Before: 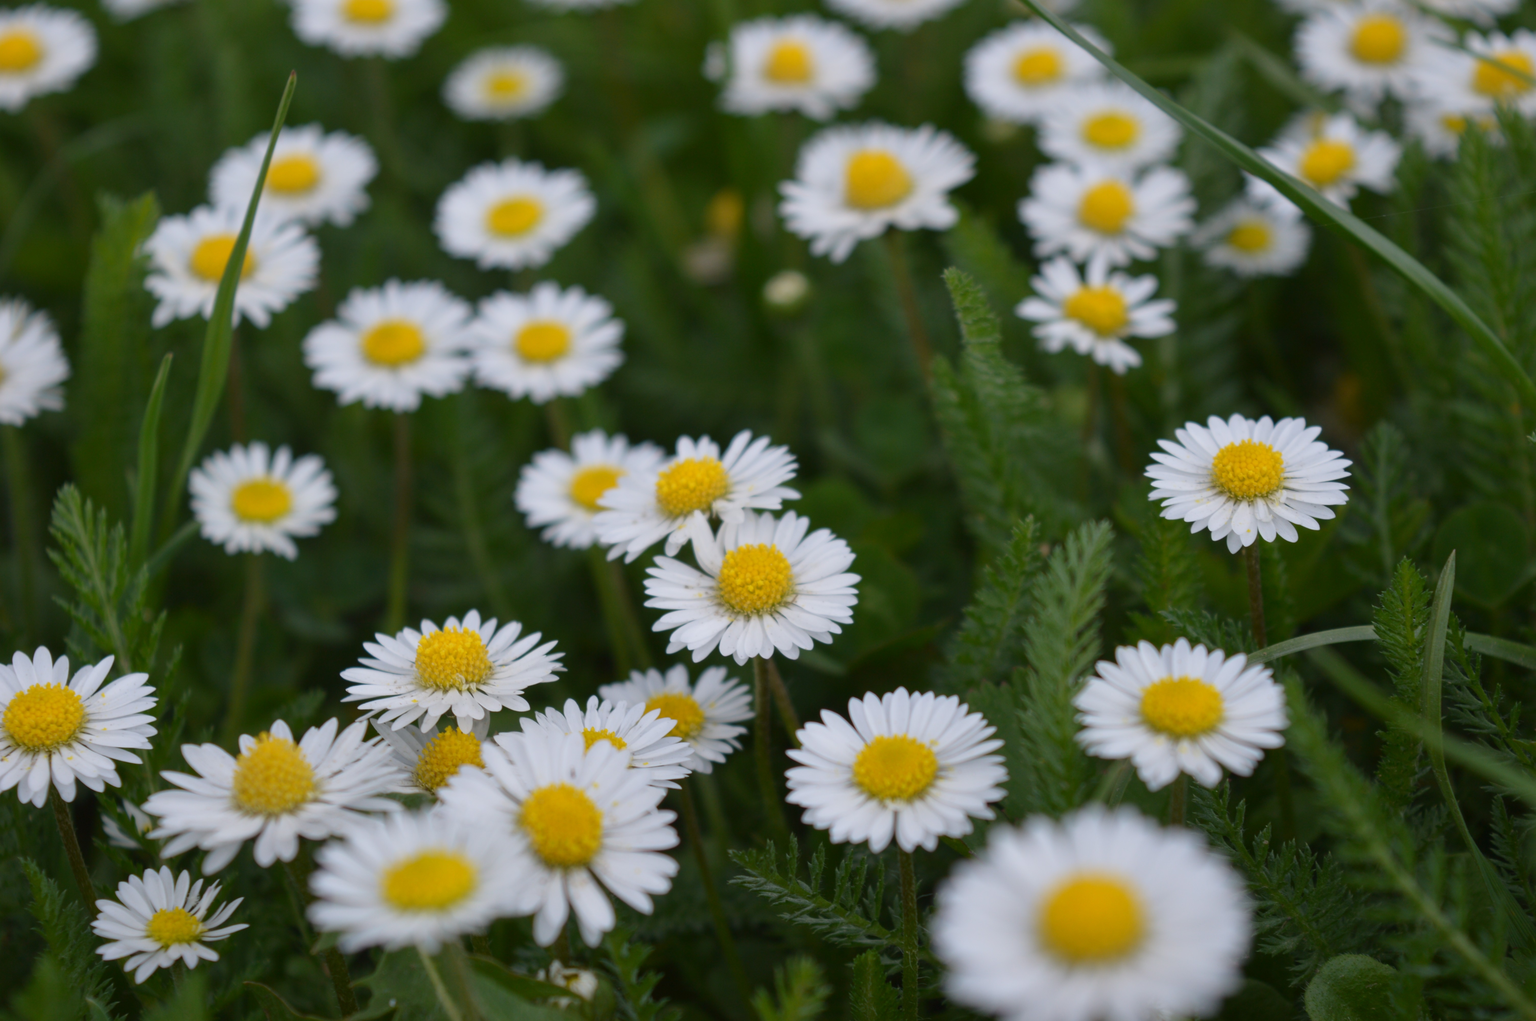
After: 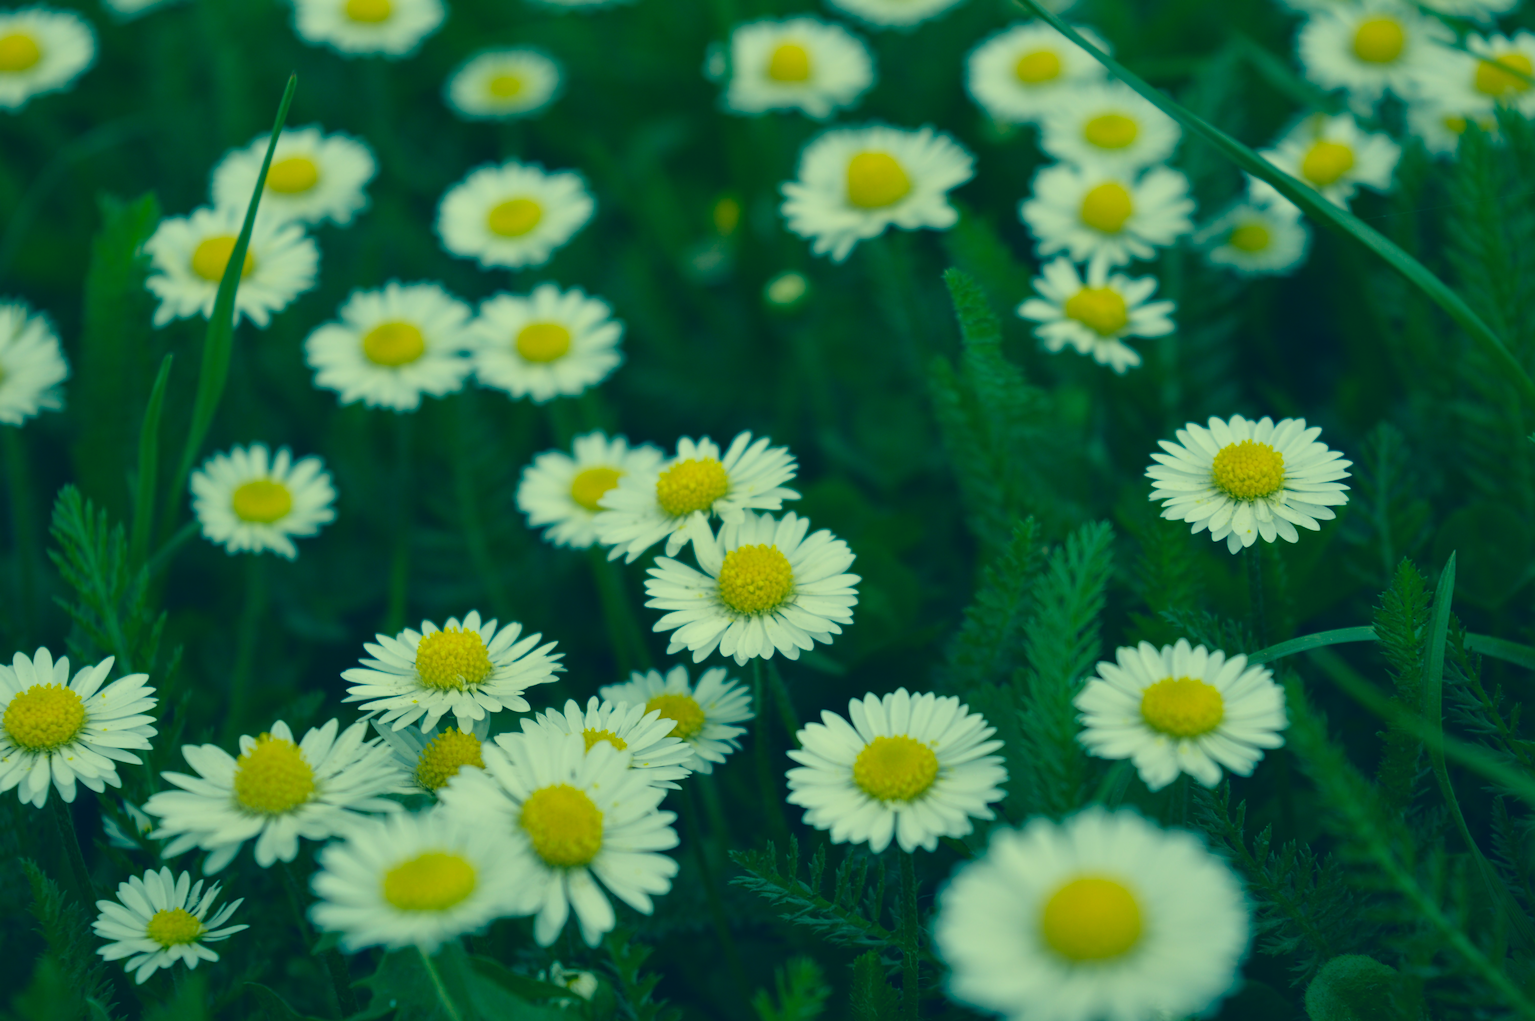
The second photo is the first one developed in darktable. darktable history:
color correction: highlights a* -16.36, highlights b* 39.53, shadows a* -39.84, shadows b* -25.92
